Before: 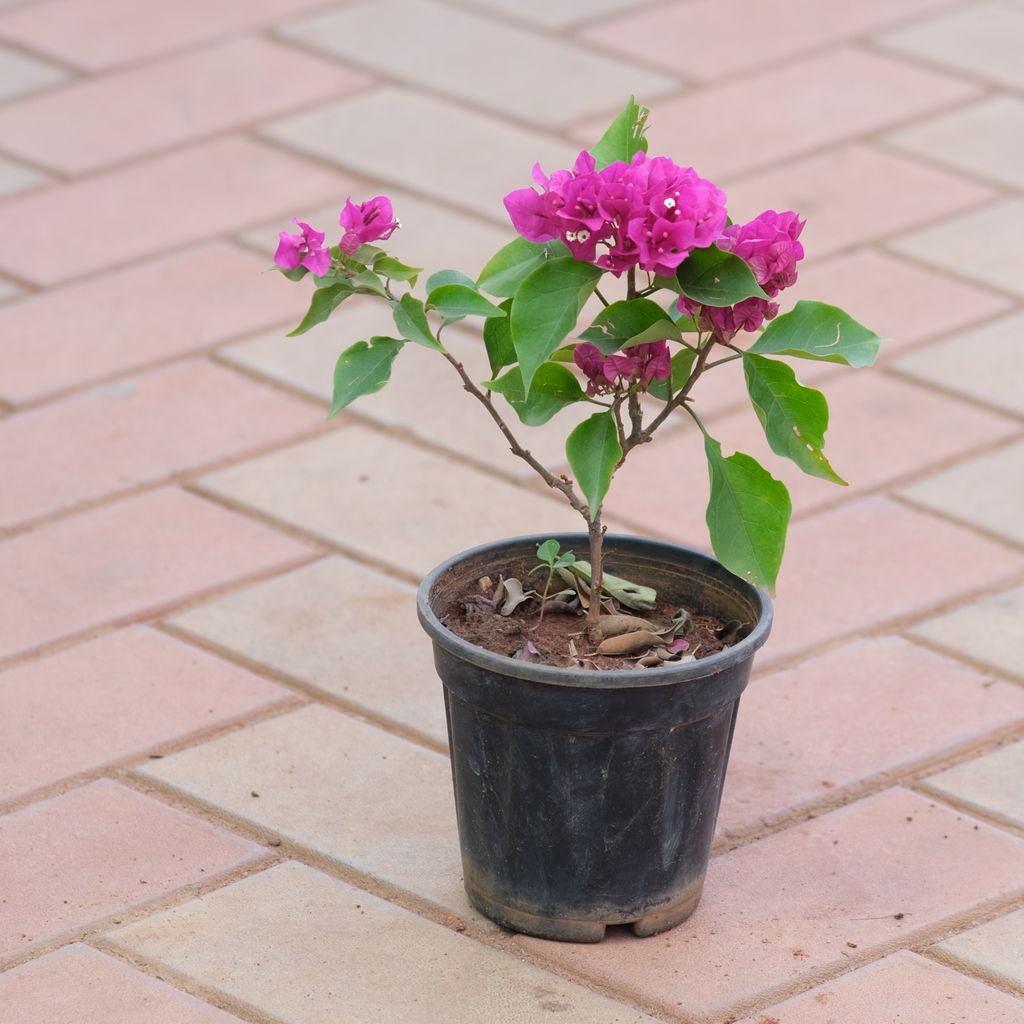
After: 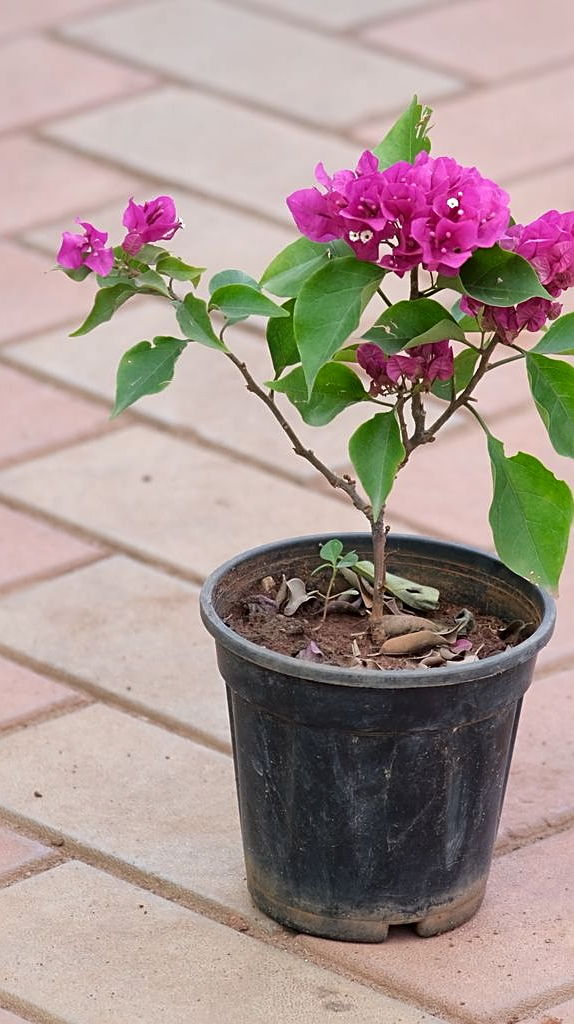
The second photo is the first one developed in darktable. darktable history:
crop: left 21.276%, right 22.666%
sharpen: on, module defaults
local contrast: mode bilateral grid, contrast 20, coarseness 50, detail 143%, midtone range 0.2
